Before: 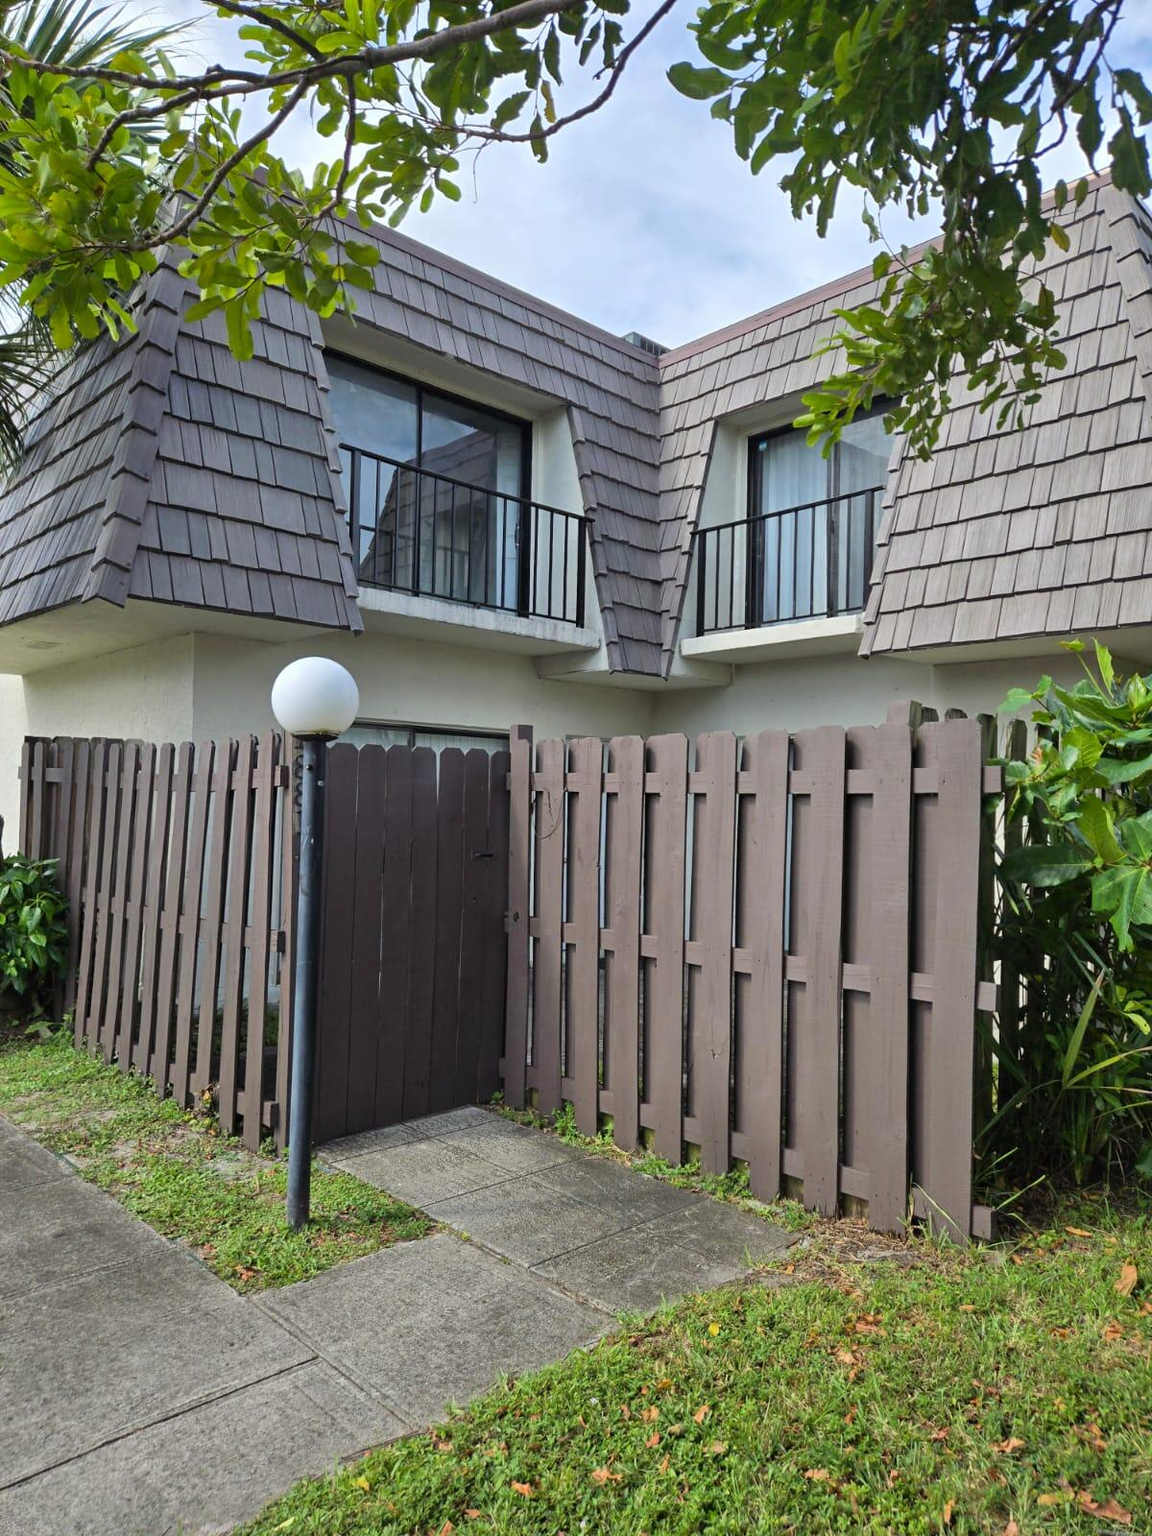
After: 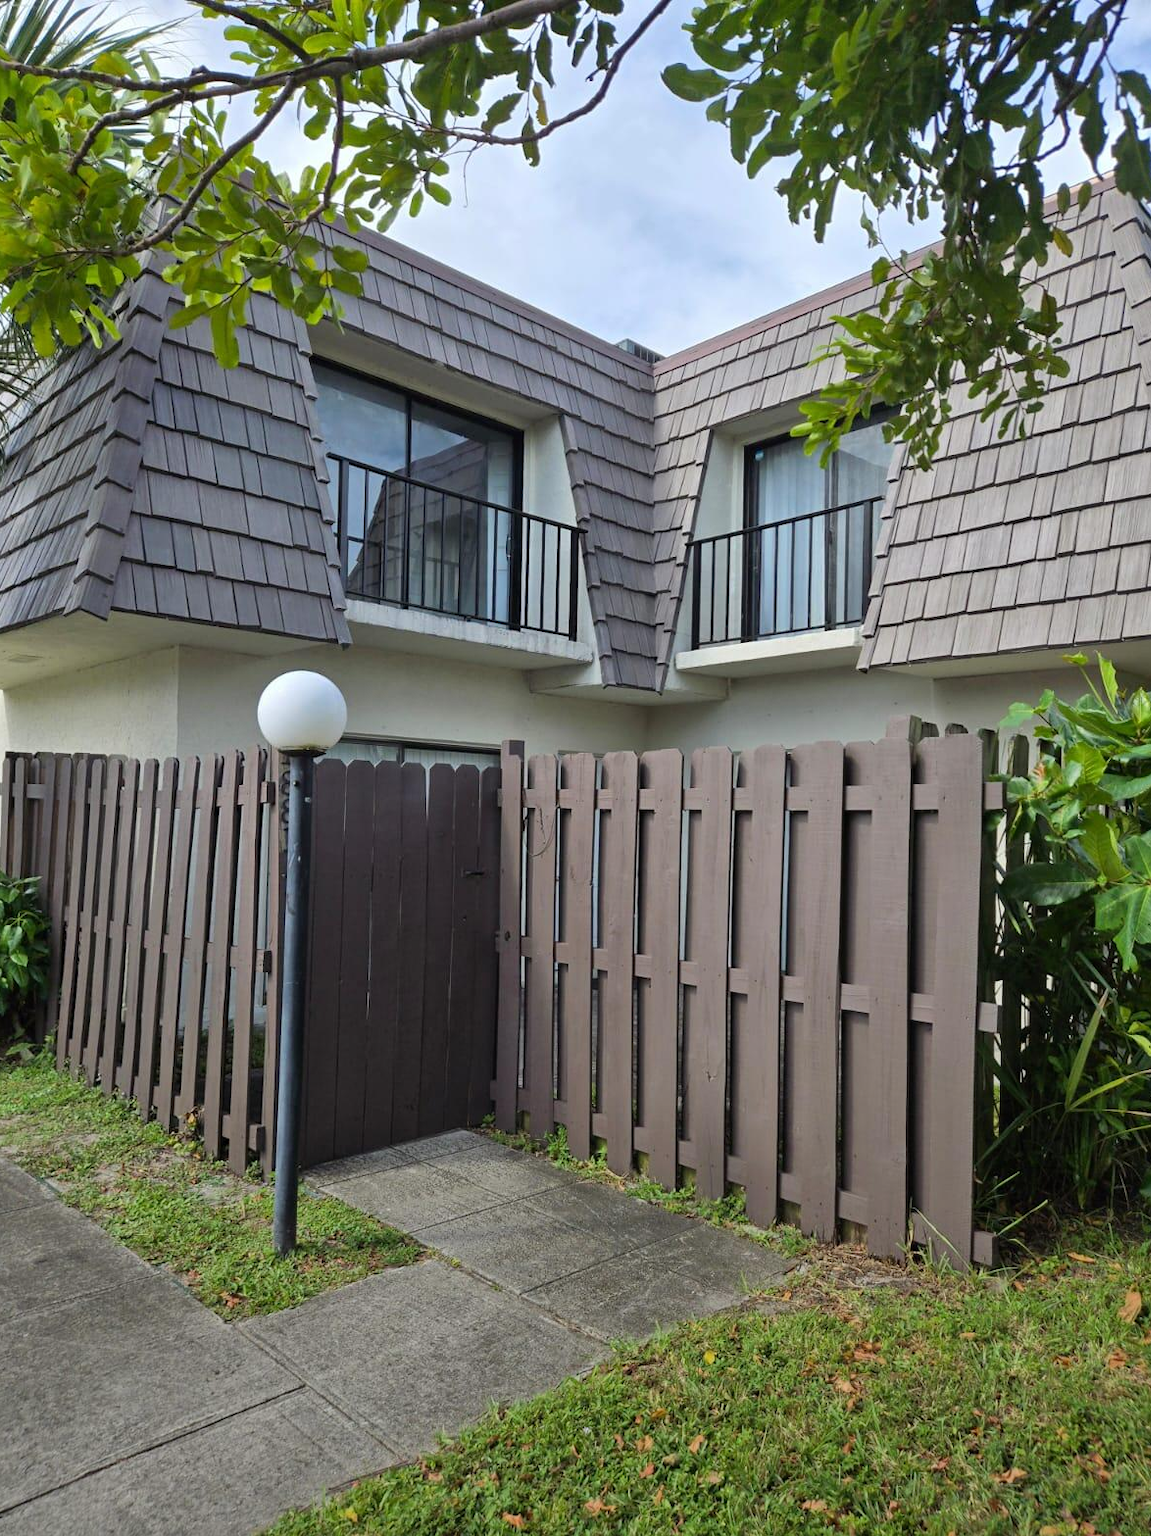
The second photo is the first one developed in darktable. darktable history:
graduated density: rotation -180°, offset 24.95
crop: left 1.743%, right 0.268%, bottom 2.011%
